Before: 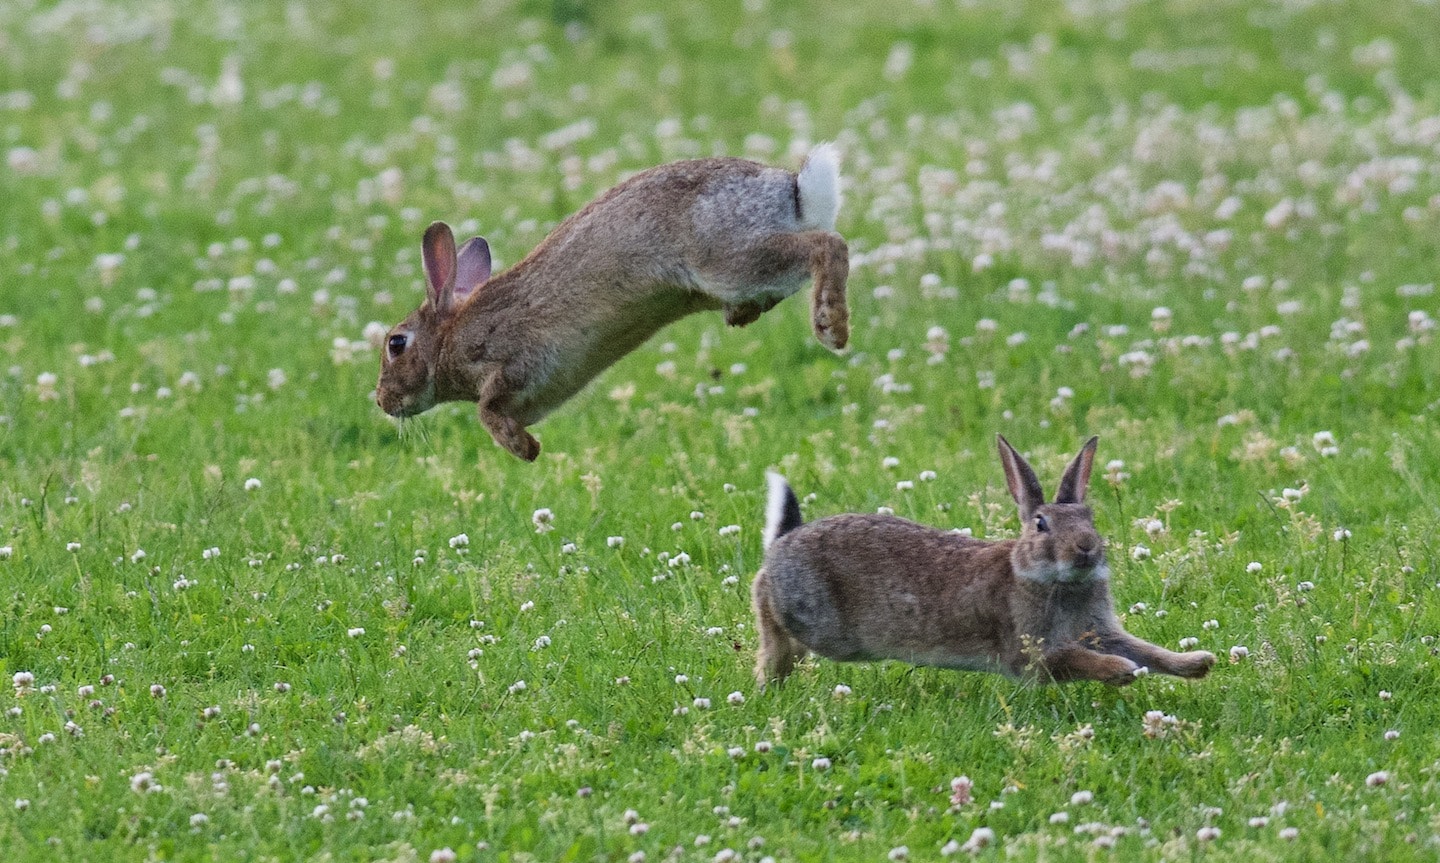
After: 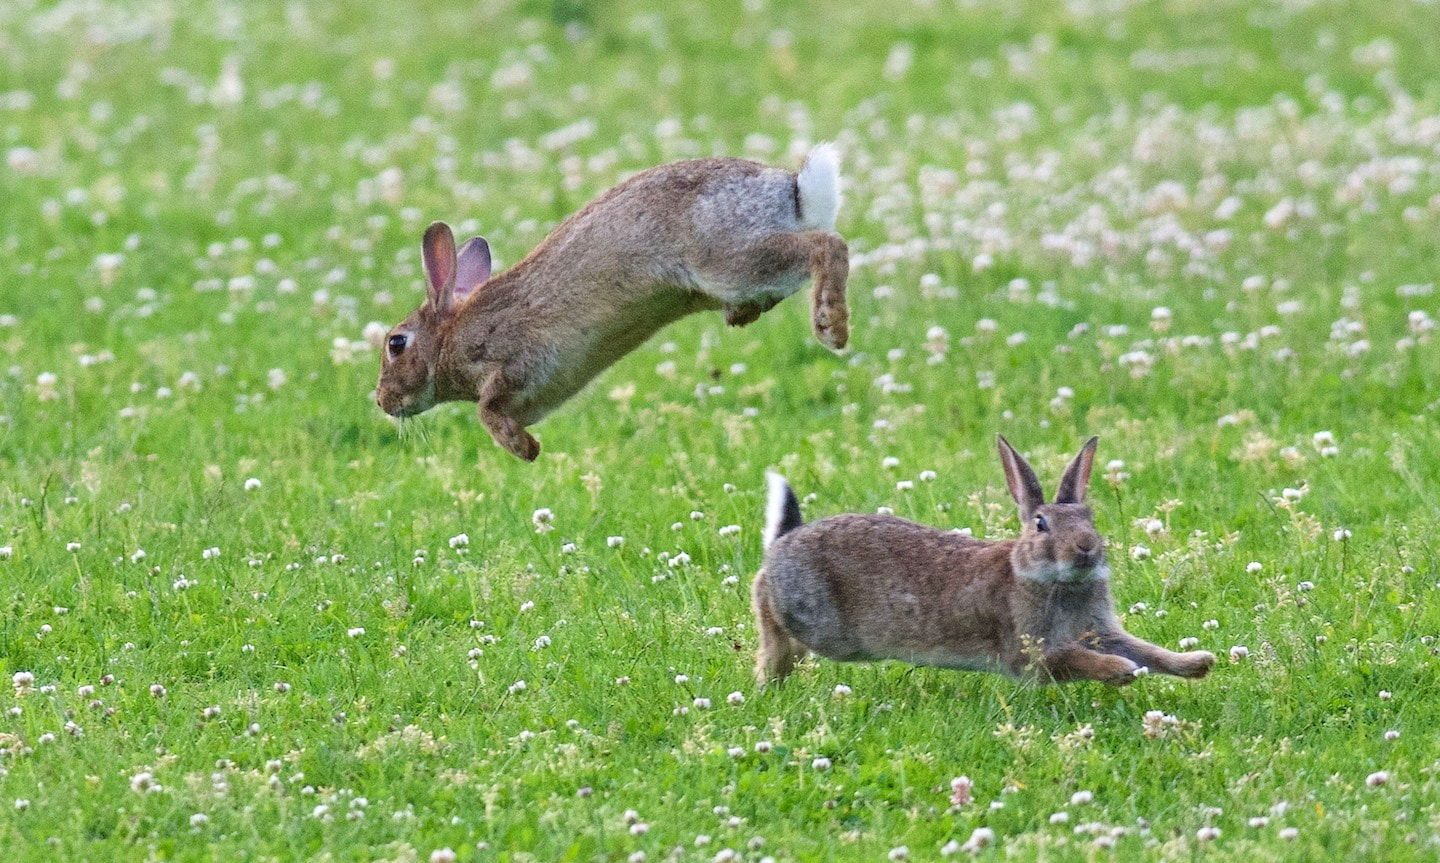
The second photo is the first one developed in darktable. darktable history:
levels: levels [0, 0.435, 0.917]
